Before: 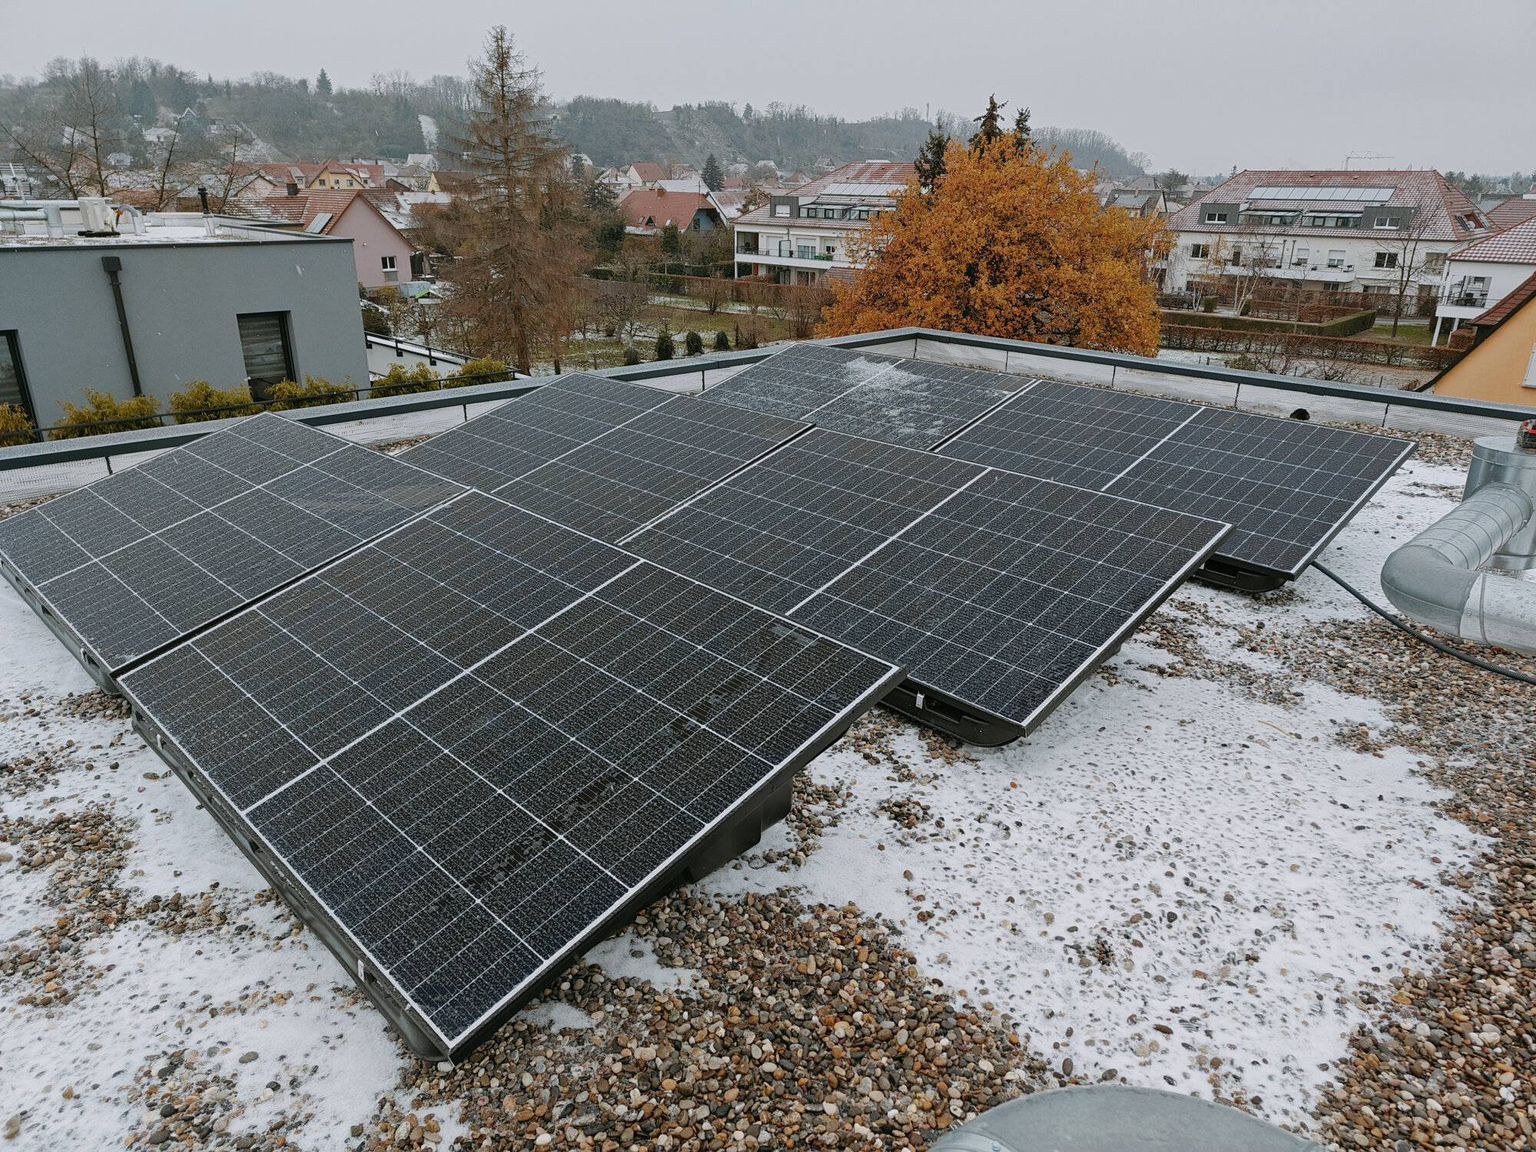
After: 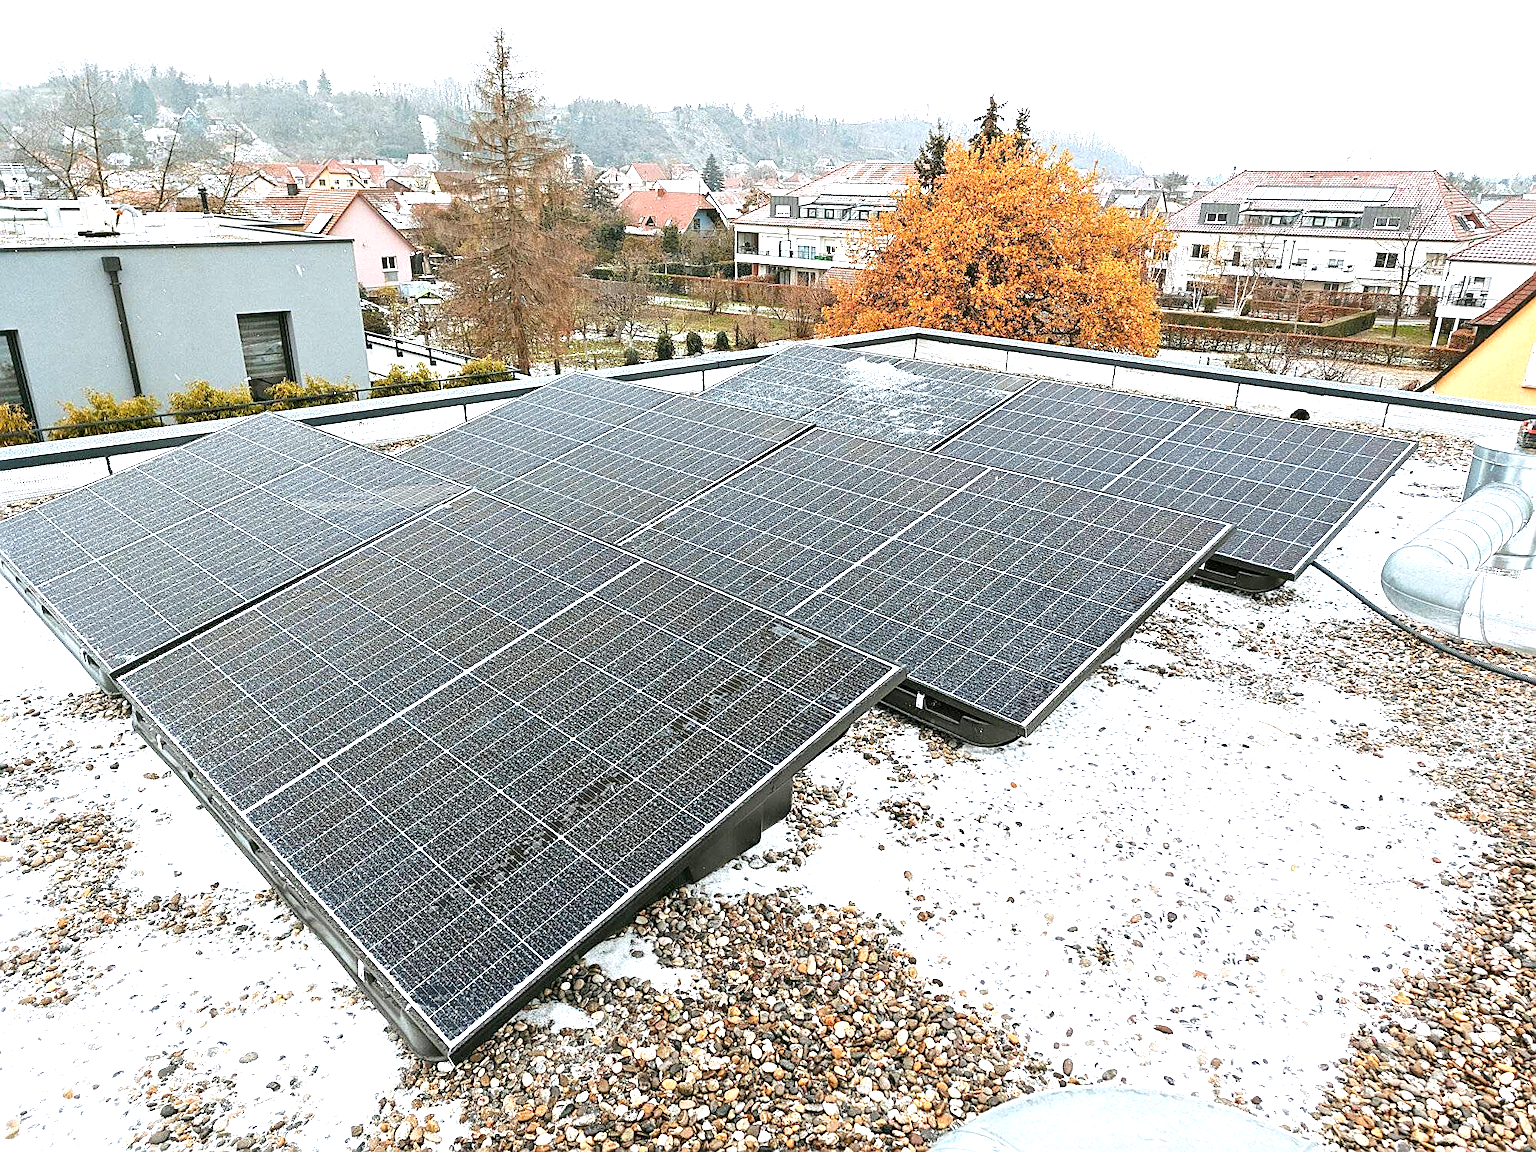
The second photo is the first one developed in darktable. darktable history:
tone equalizer: on, module defaults
exposure: black level correction 0.001, exposure 1.822 EV, compensate exposure bias true, compensate highlight preservation false
sharpen: on, module defaults
